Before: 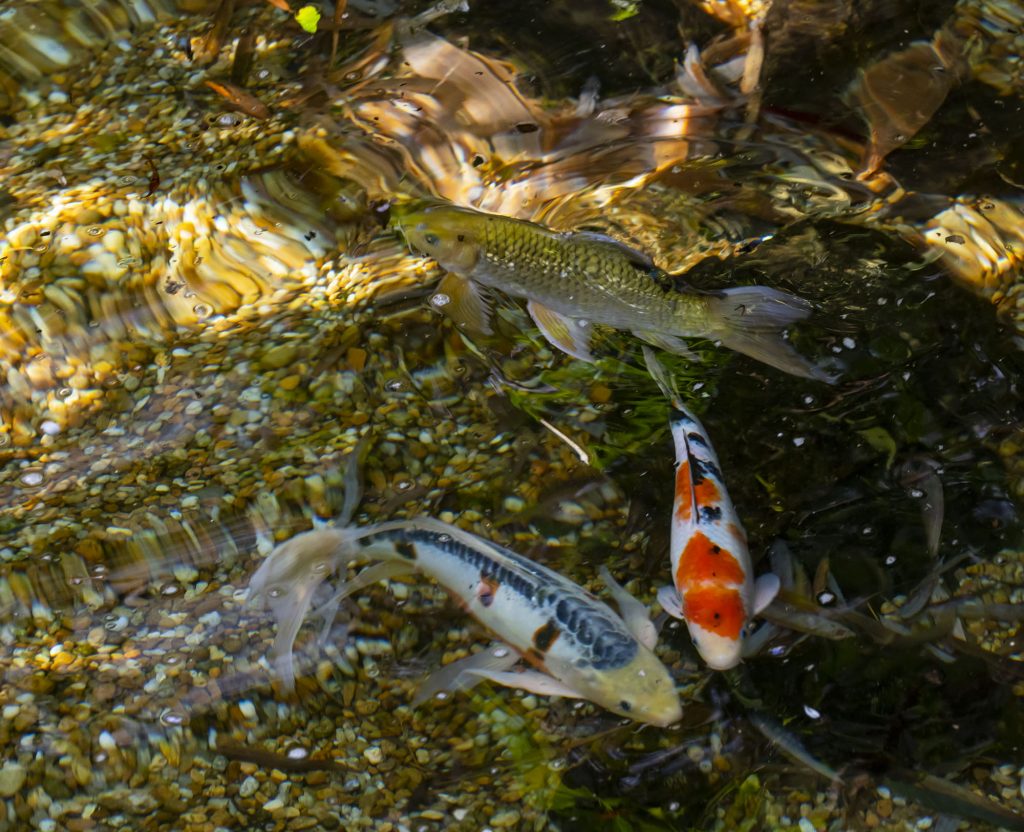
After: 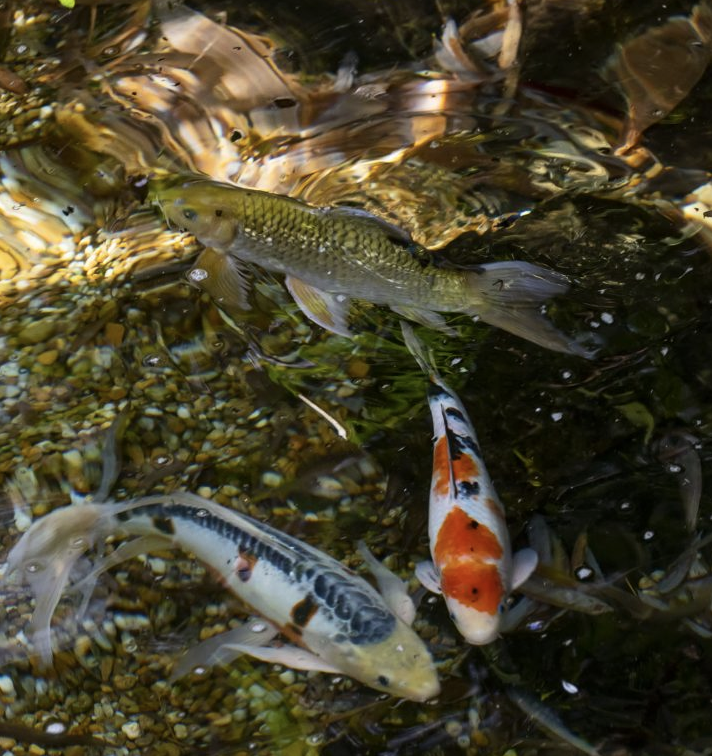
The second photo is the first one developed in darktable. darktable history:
contrast brightness saturation: contrast 0.11, saturation -0.172
crop and rotate: left 23.714%, top 3.039%, right 6.659%, bottom 5.987%
